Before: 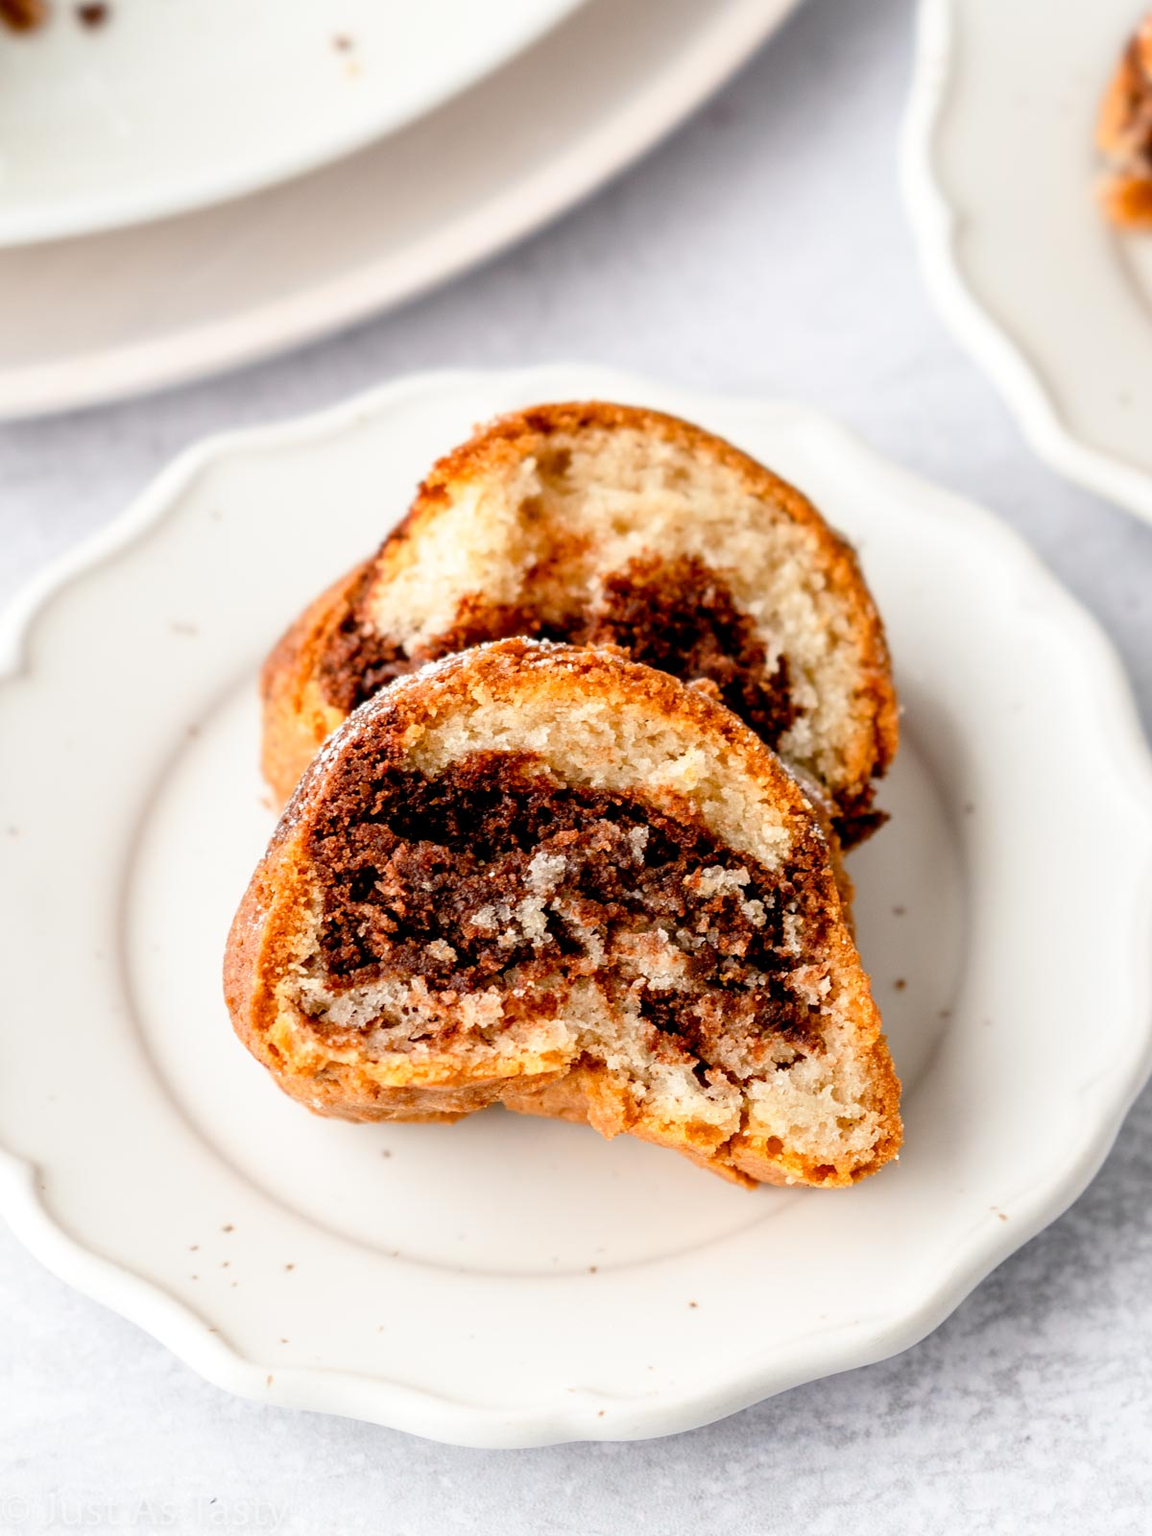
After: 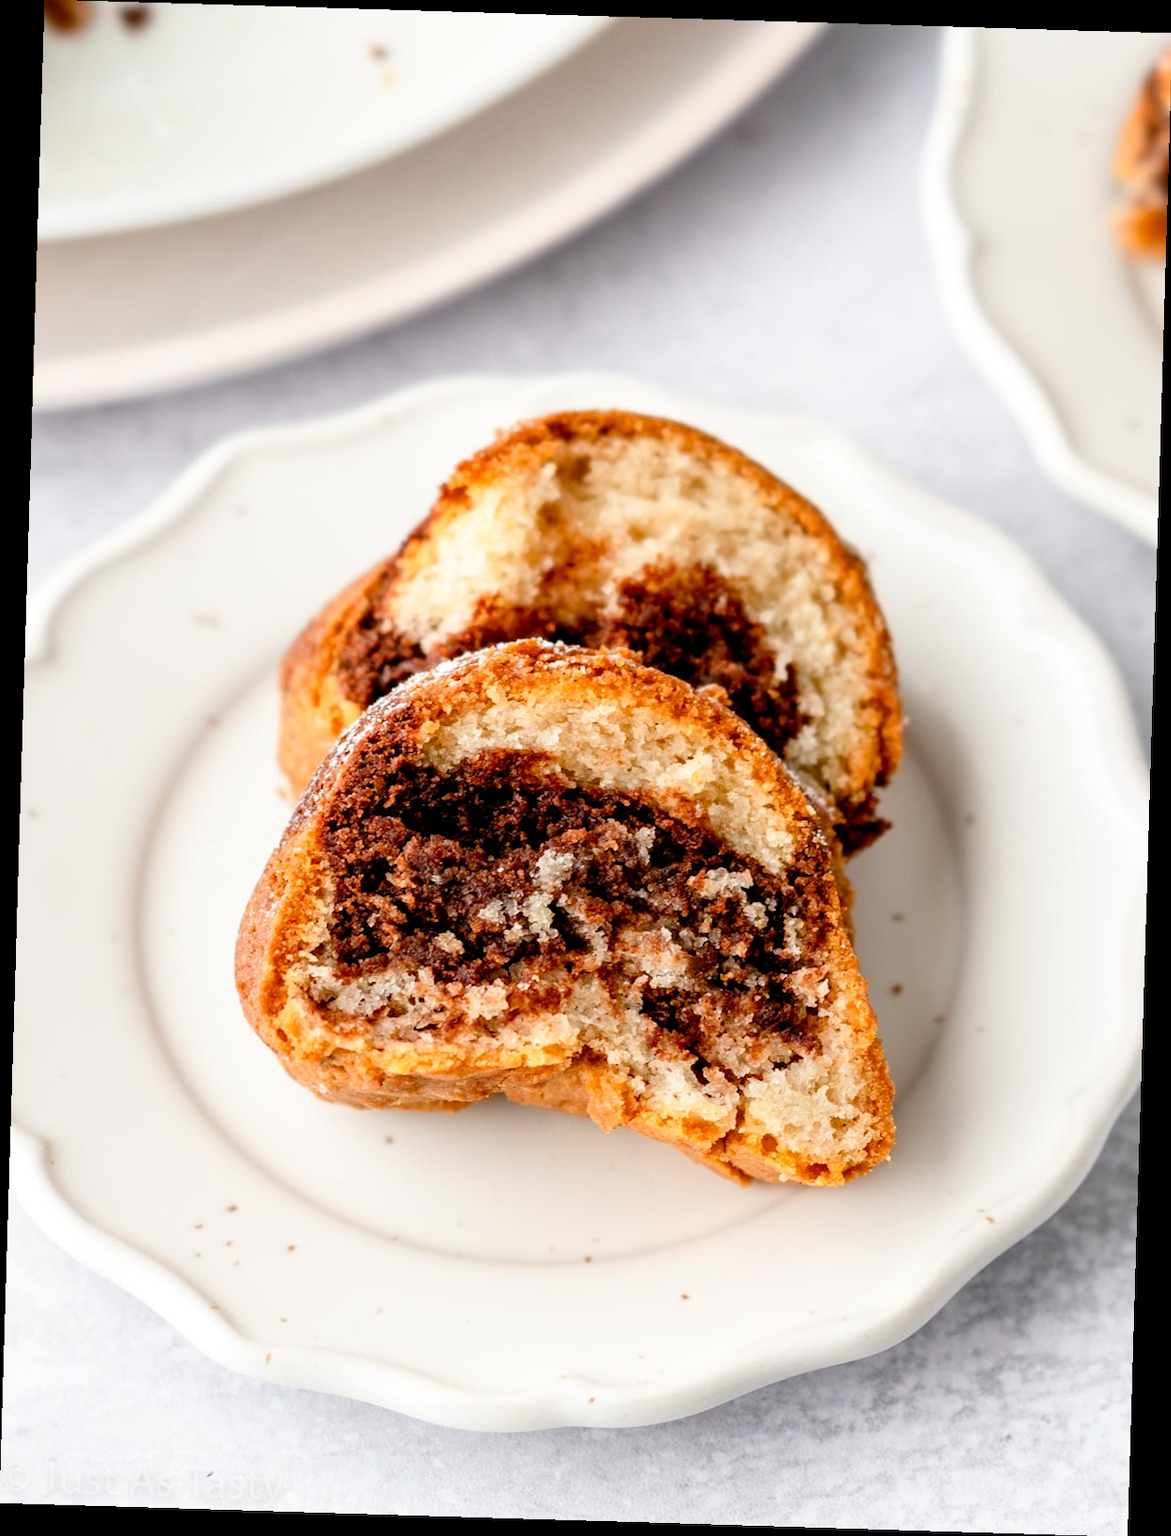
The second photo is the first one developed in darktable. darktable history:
rotate and perspective: rotation 1.72°, automatic cropping off
